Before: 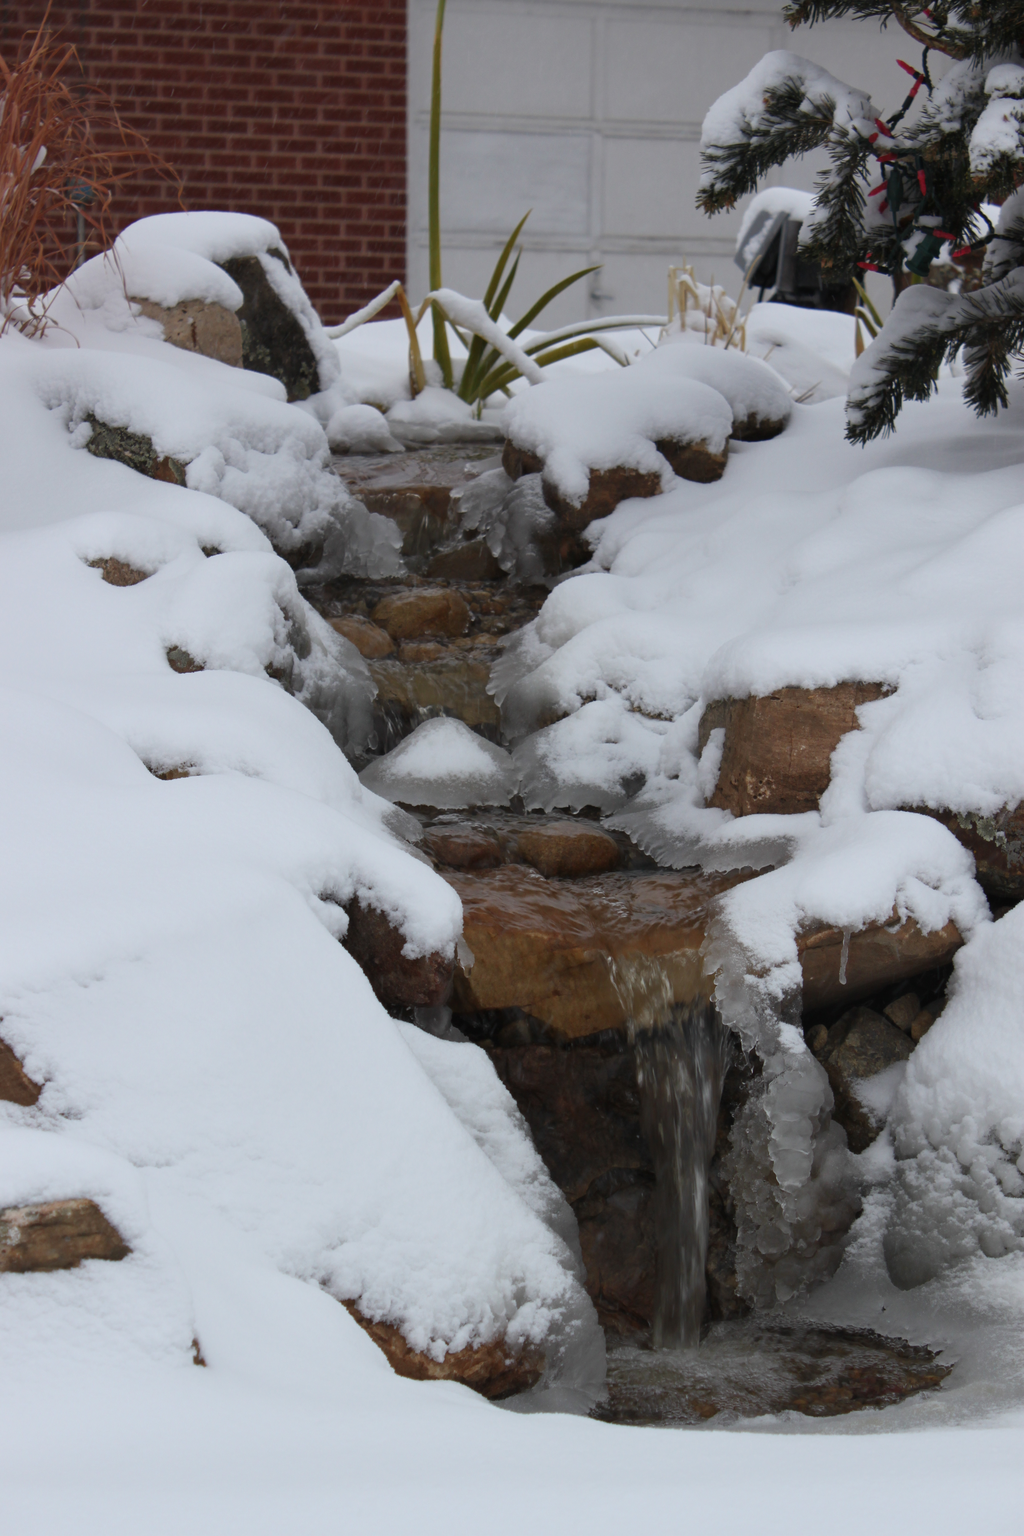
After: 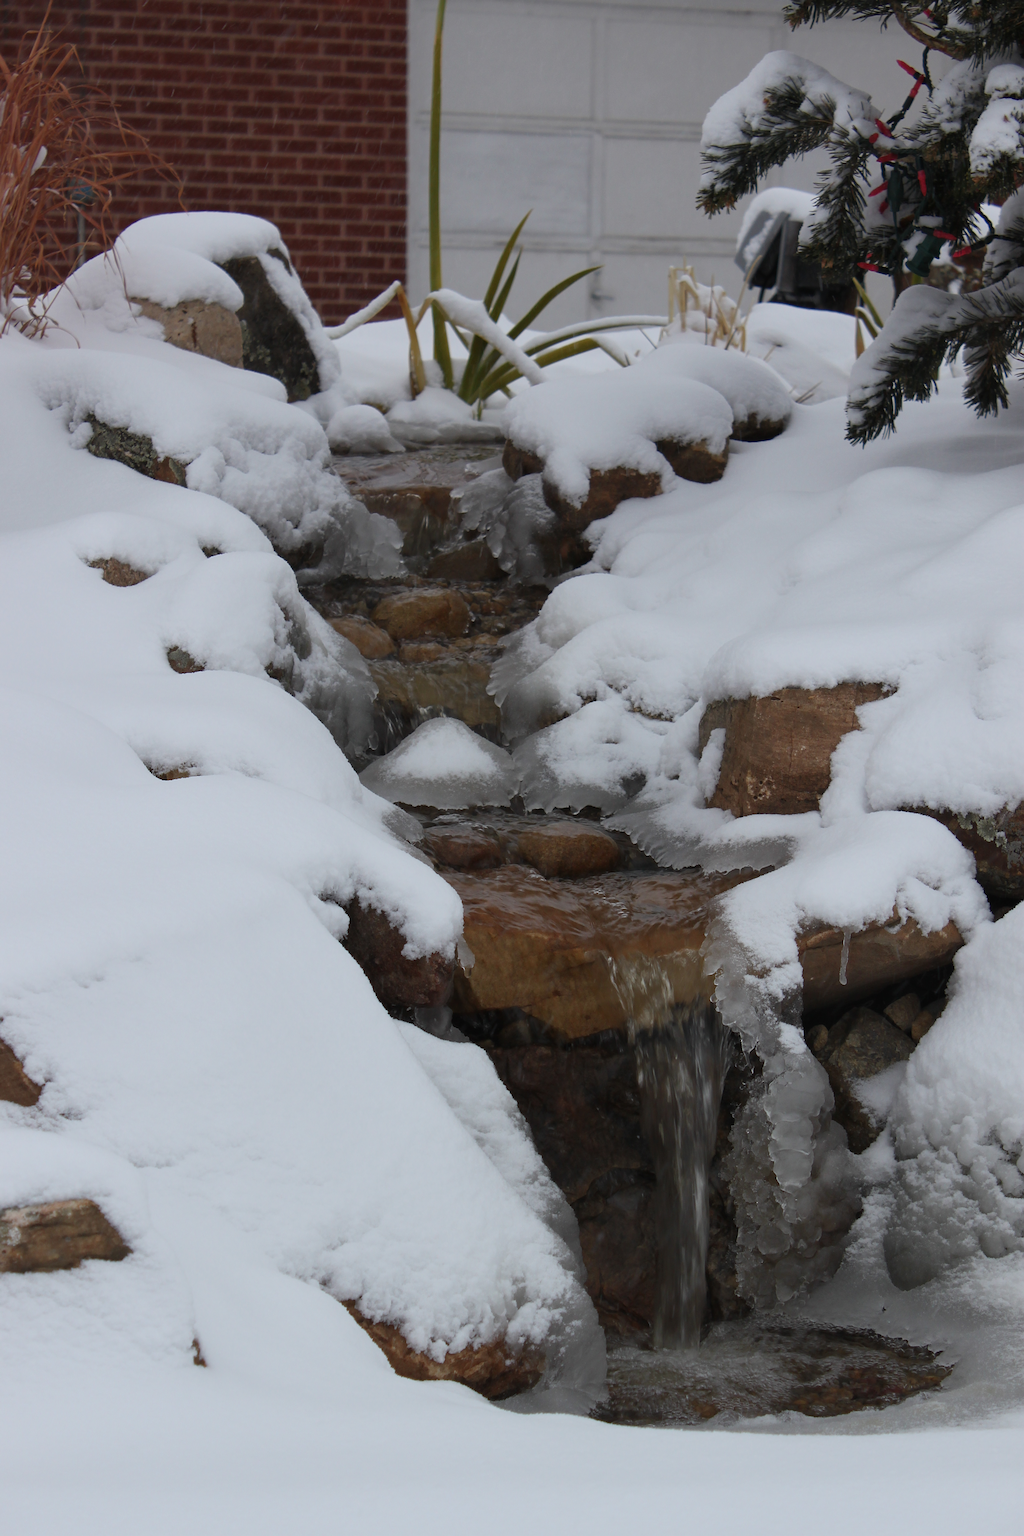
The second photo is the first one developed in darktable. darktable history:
exposure: exposure -0.151 EV, compensate highlight preservation false
sharpen: on, module defaults
